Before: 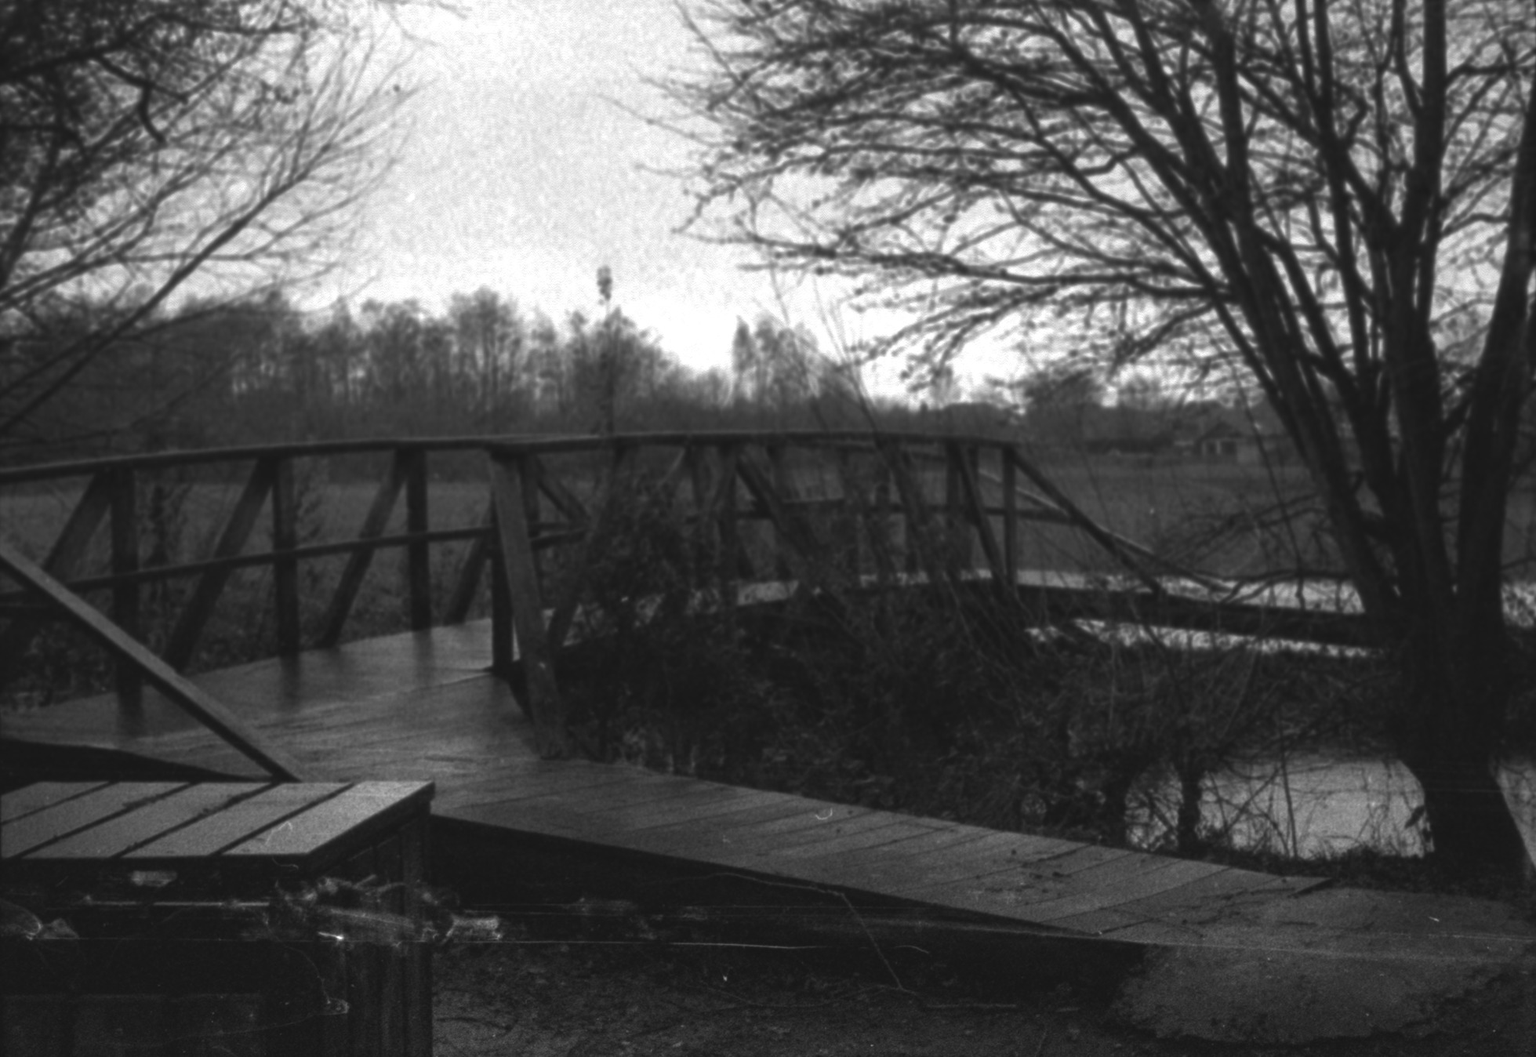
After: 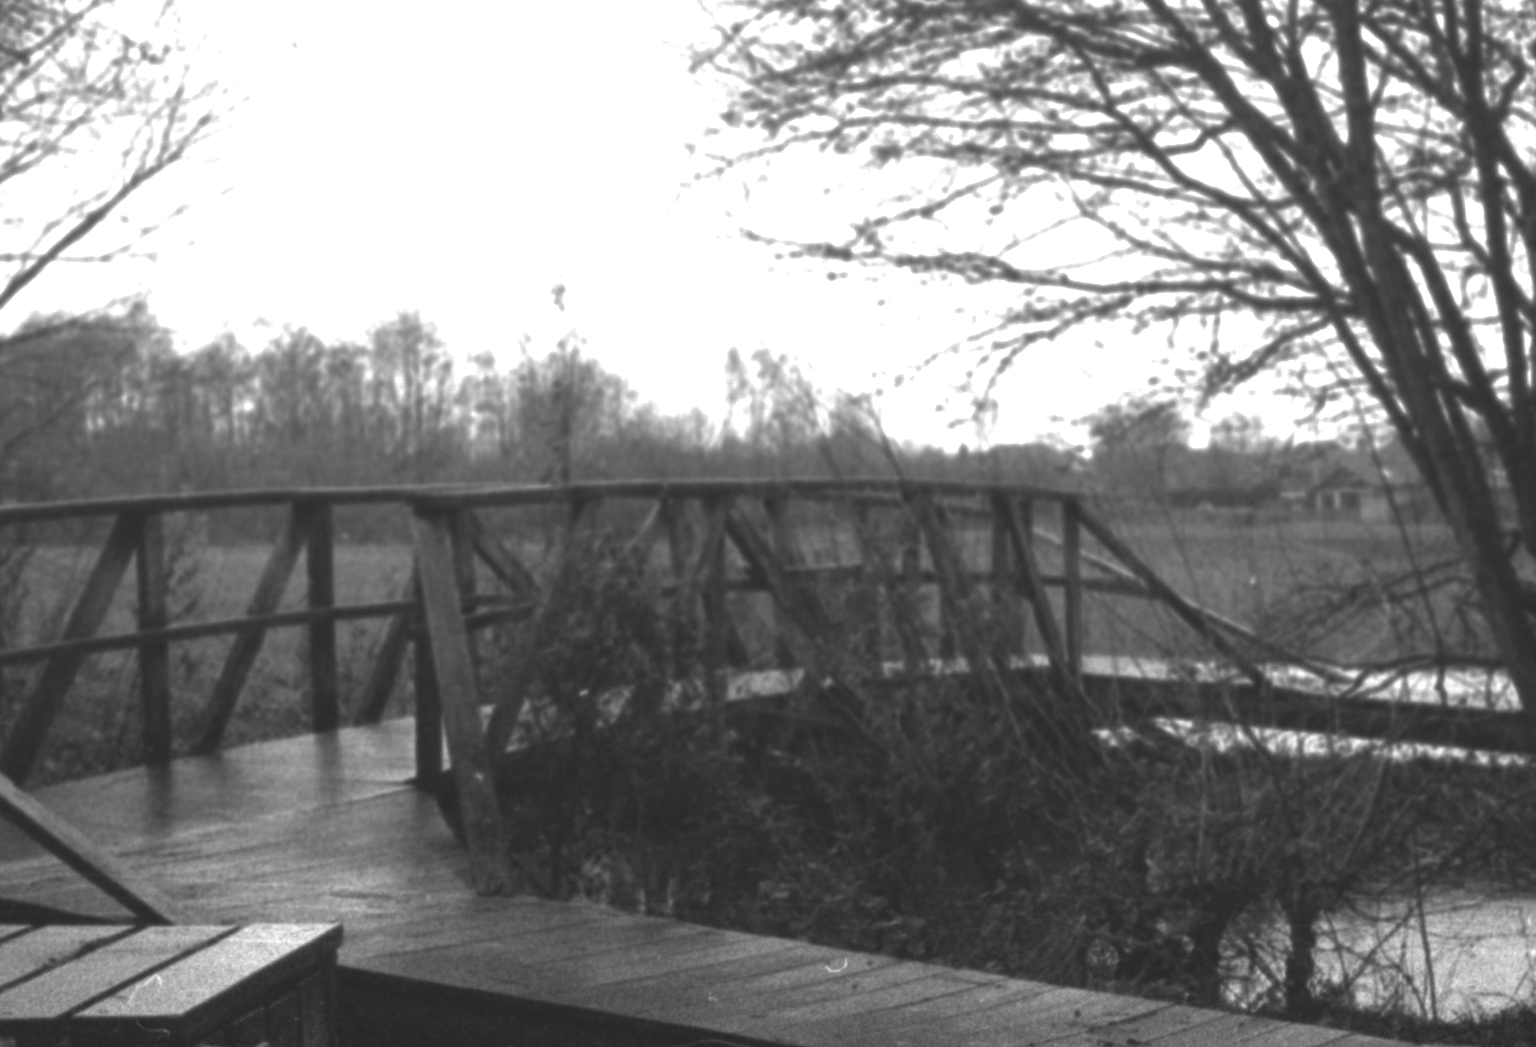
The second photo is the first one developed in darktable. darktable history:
graduated density: rotation -180°, offset 27.42
crop and rotate: left 10.77%, top 5.1%, right 10.41%, bottom 16.76%
exposure: black level correction 0, exposure 1.6 EV, compensate exposure bias true, compensate highlight preservation false
